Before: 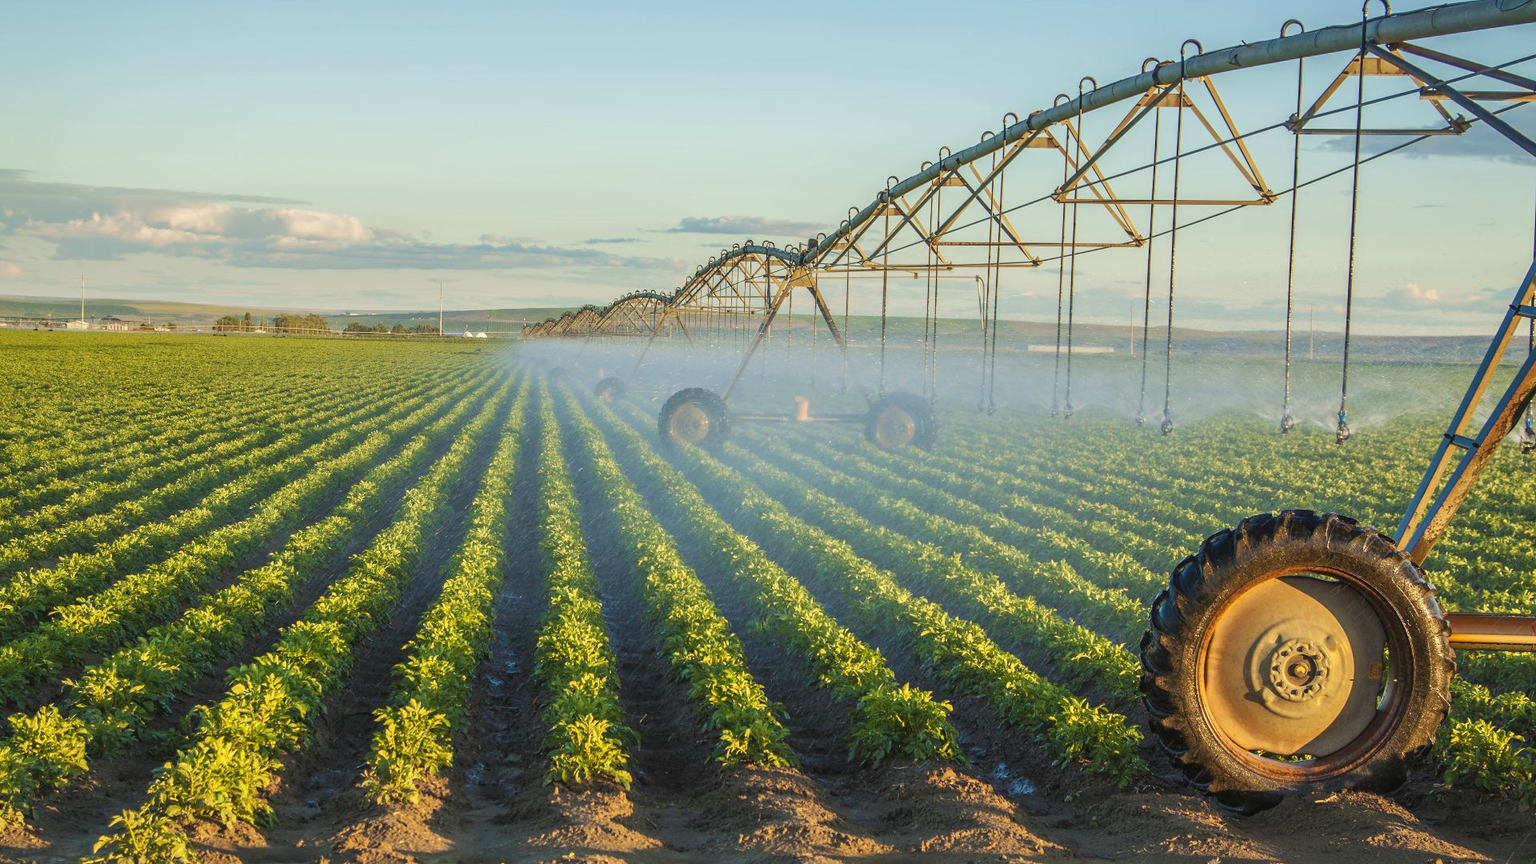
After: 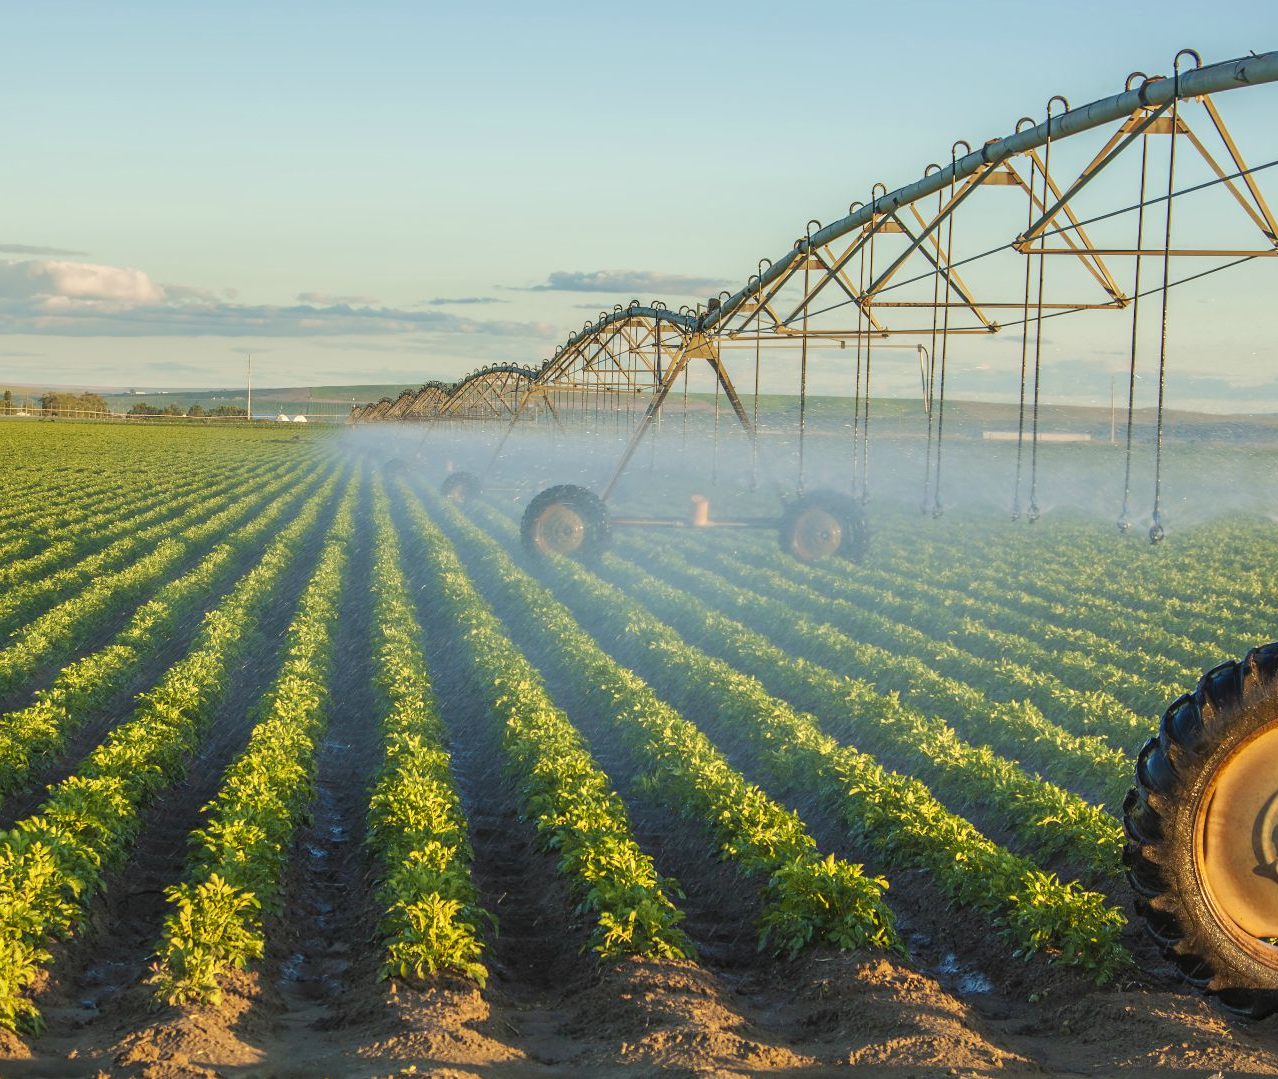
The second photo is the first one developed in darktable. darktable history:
crop and rotate: left 15.76%, right 17.641%
